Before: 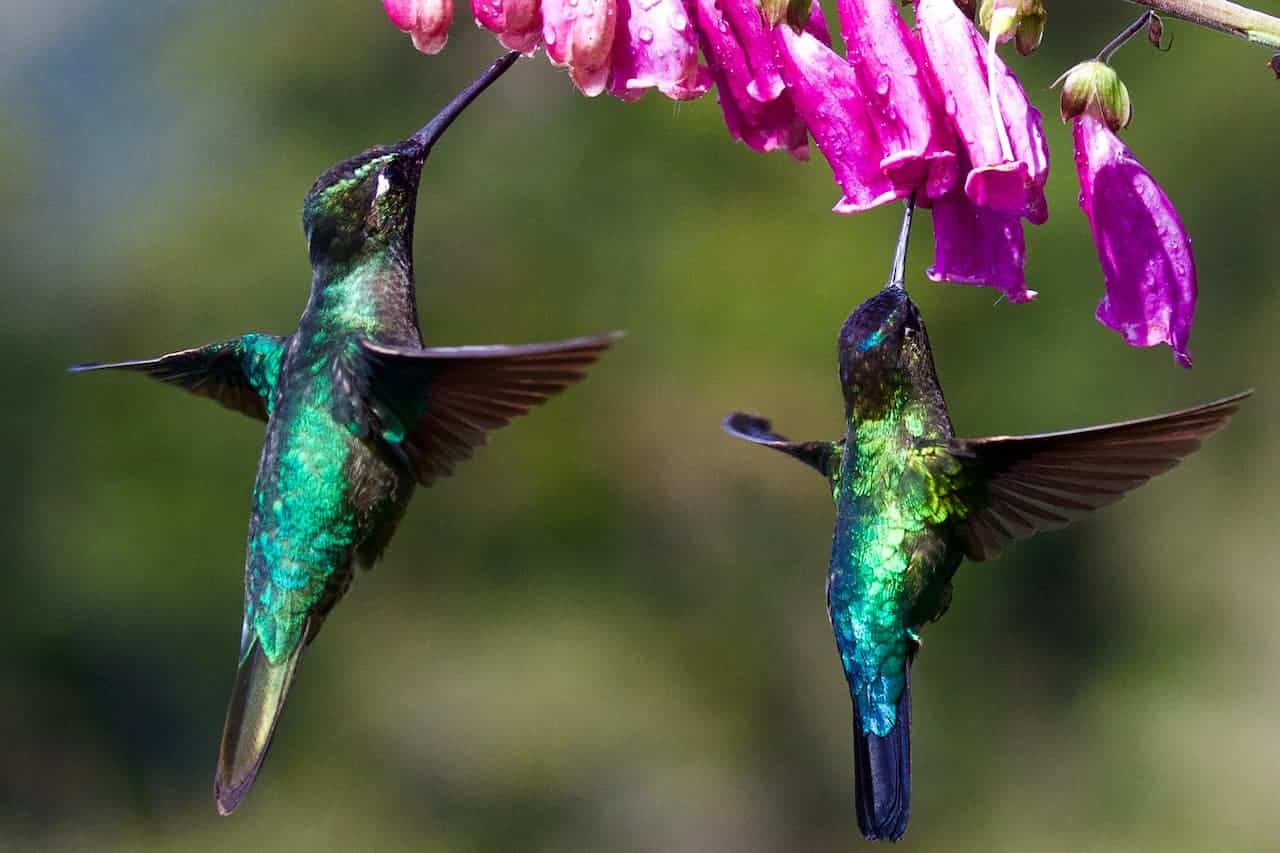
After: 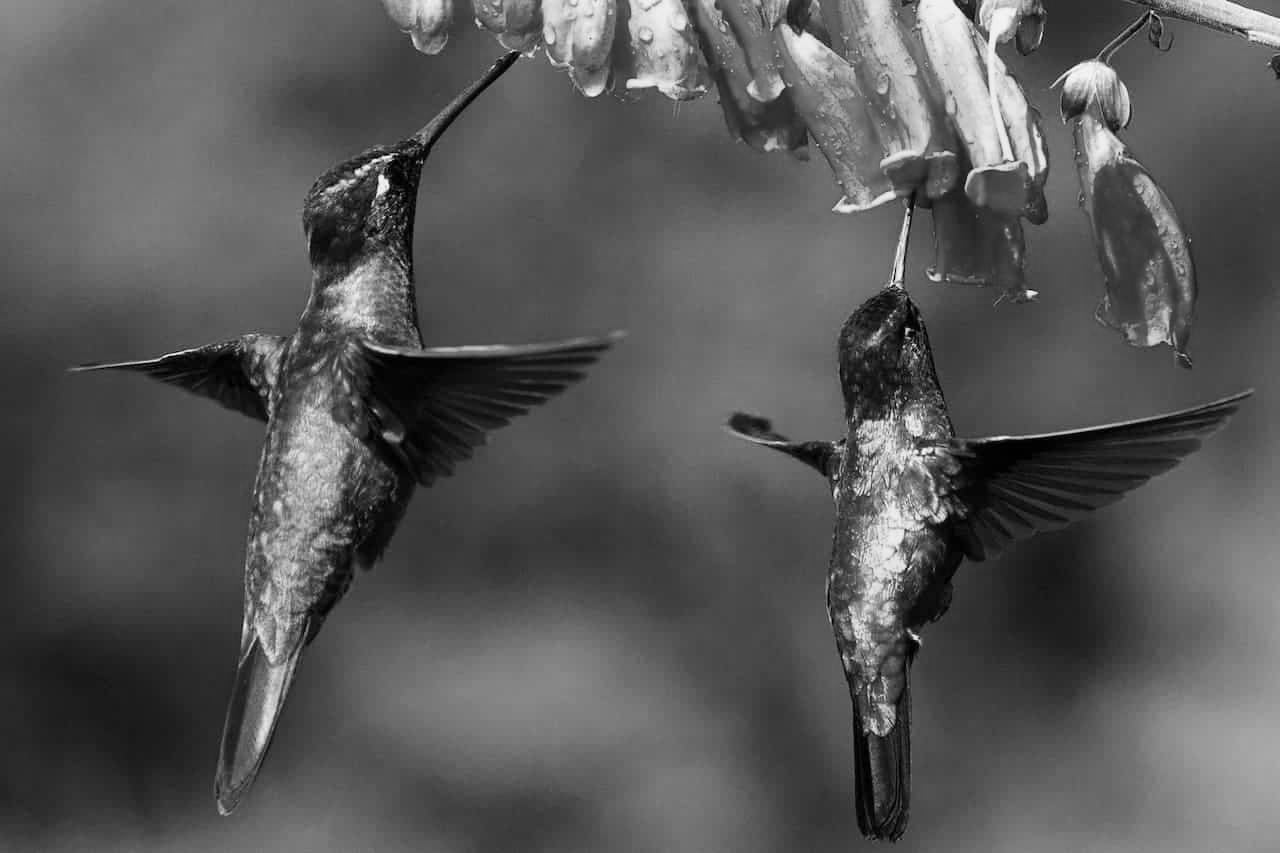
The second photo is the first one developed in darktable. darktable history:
contrast brightness saturation: contrast 0.1, brightness 0.02, saturation 0.02
monochrome: a 30.25, b 92.03
